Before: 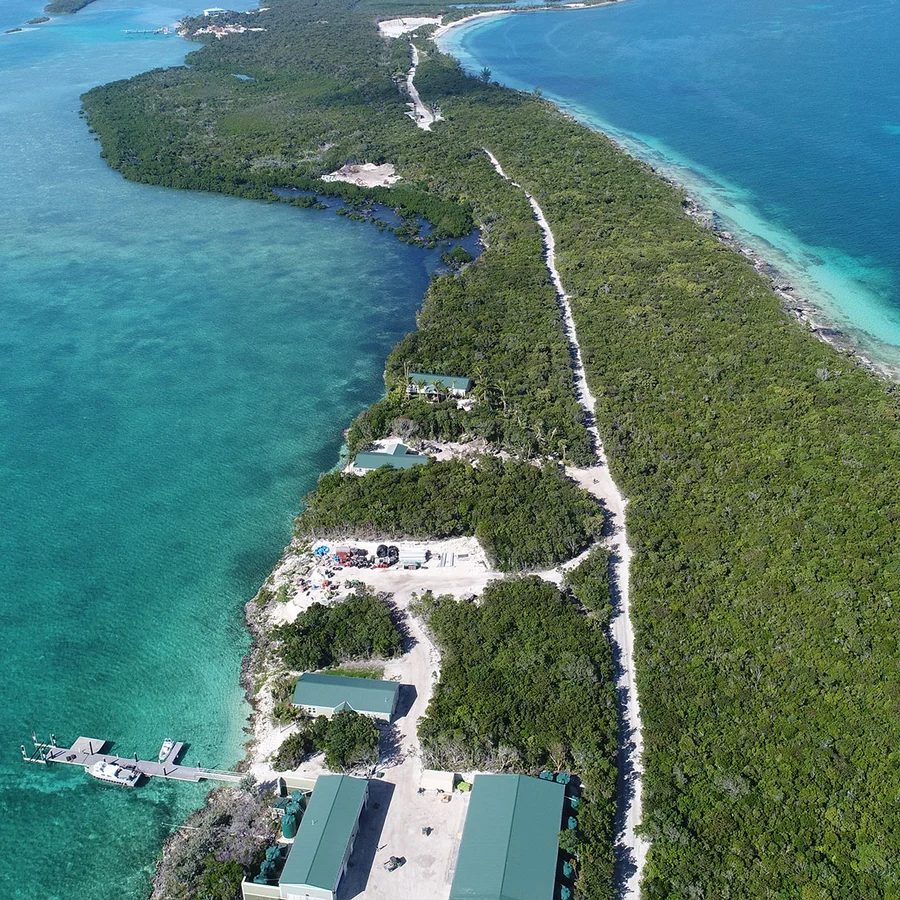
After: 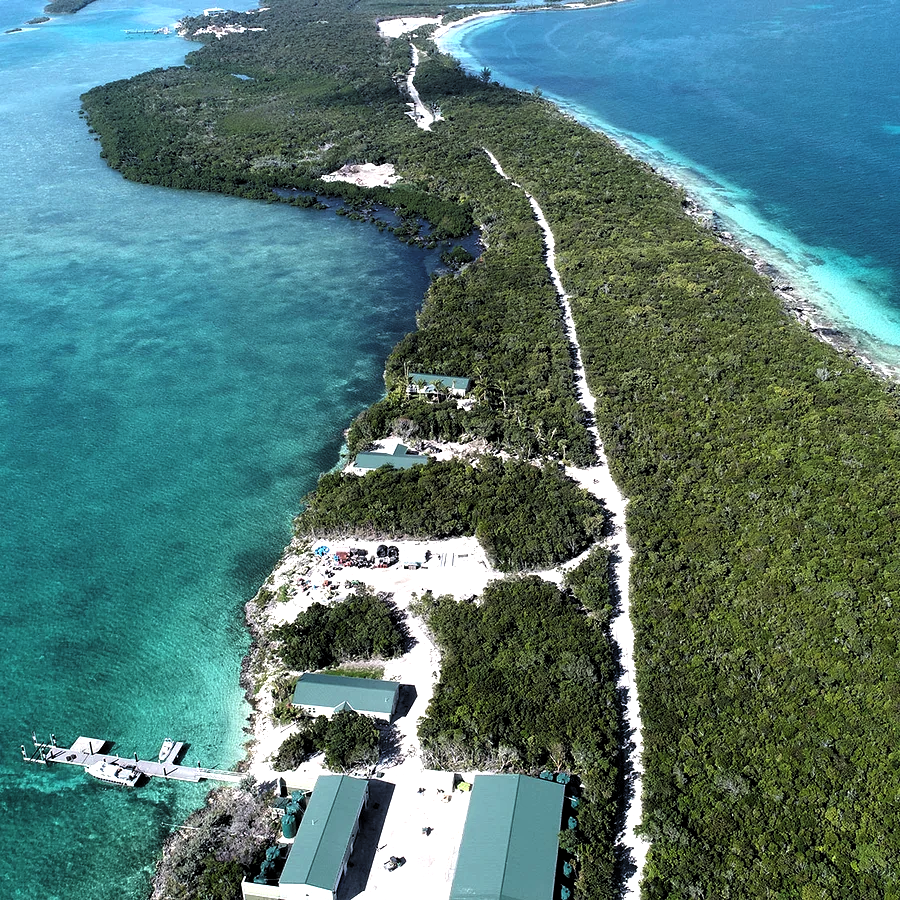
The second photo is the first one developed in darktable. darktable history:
levels: levels [0.129, 0.519, 0.867]
exposure: black level correction 0.001, exposure 0.191 EV, compensate highlight preservation false
contrast brightness saturation: contrast 0.05
